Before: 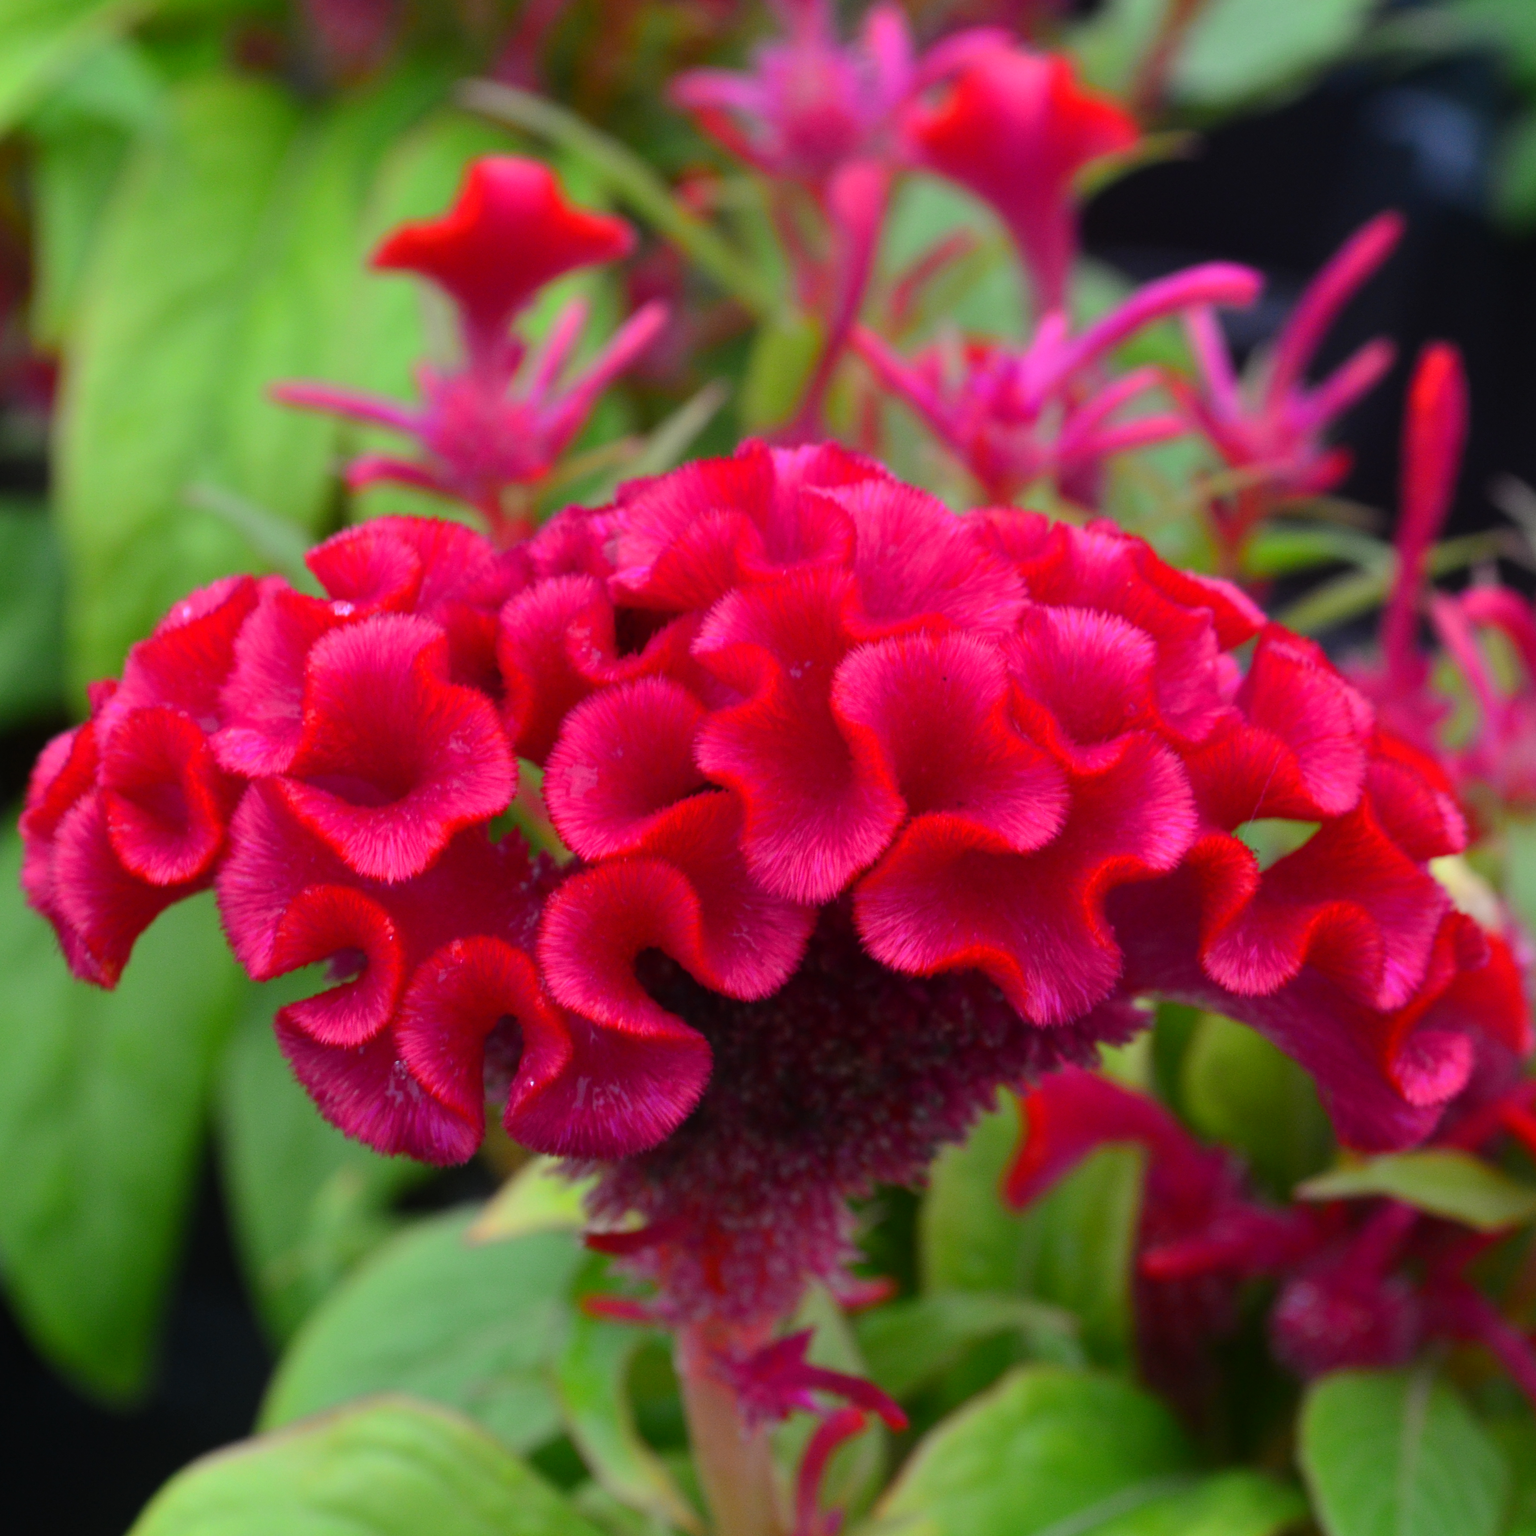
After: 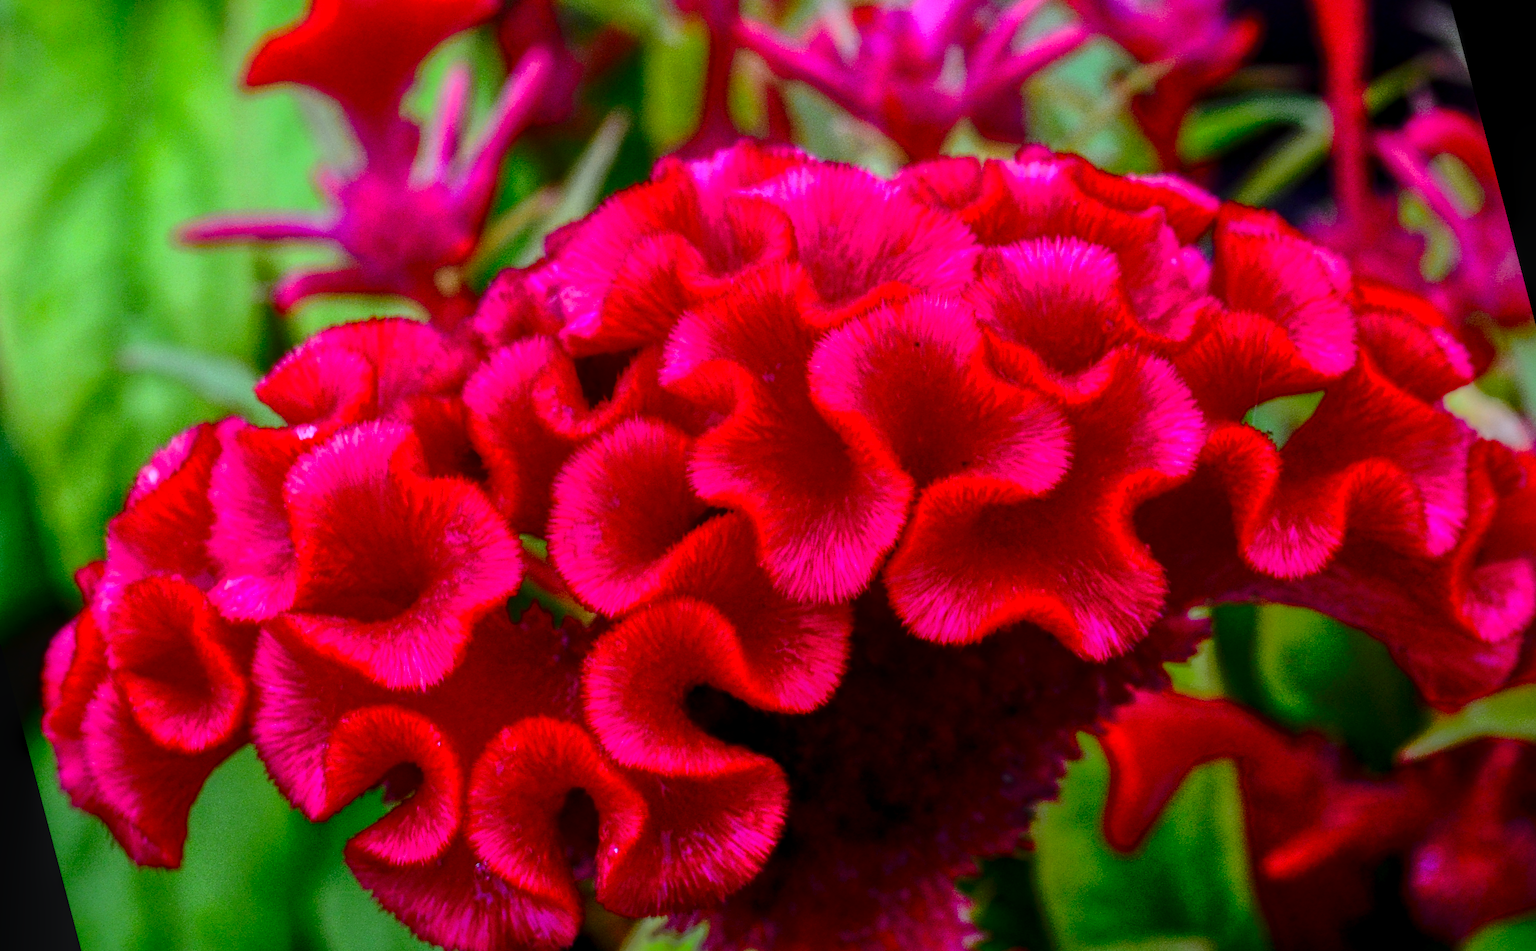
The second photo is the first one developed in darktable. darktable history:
local contrast: highlights 20%, shadows 30%, detail 200%, midtone range 0.2
shadows and highlights: on, module defaults
rotate and perspective: rotation -14.8°, crop left 0.1, crop right 0.903, crop top 0.25, crop bottom 0.748
contrast brightness saturation: contrast 0.32, brightness -0.08, saturation 0.17
base curve: curves: ch0 [(0, 0) (0.073, 0.04) (0.157, 0.139) (0.492, 0.492) (0.758, 0.758) (1, 1)], preserve colors none
color correction: highlights a* -2.24, highlights b* -18.1
